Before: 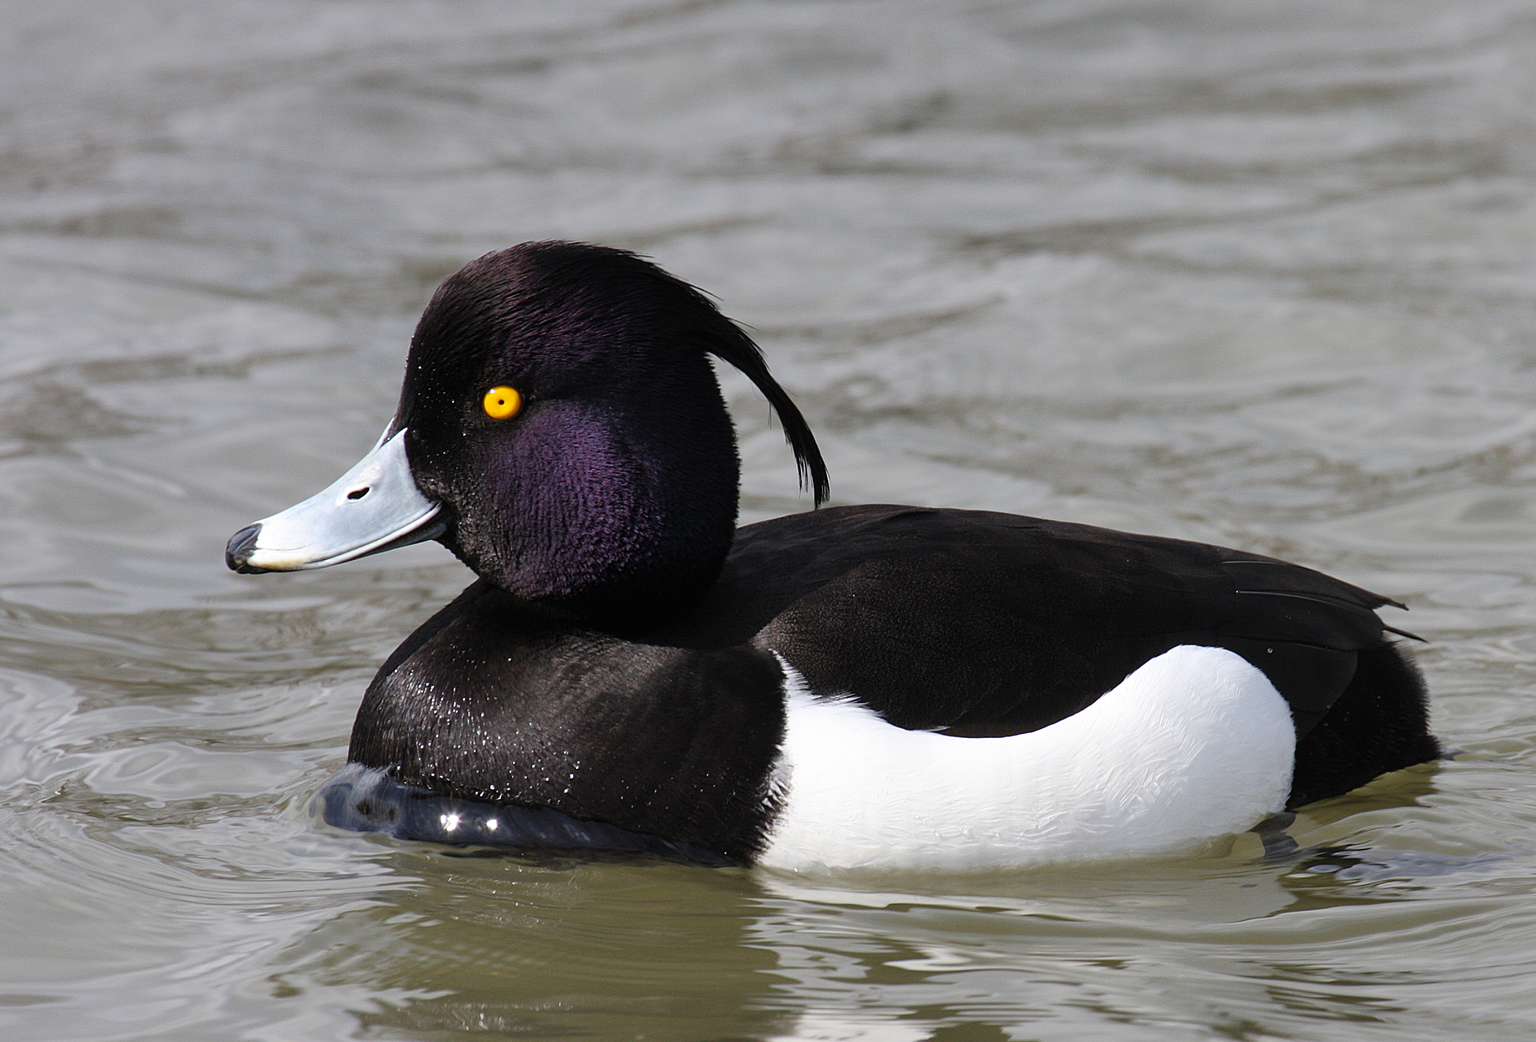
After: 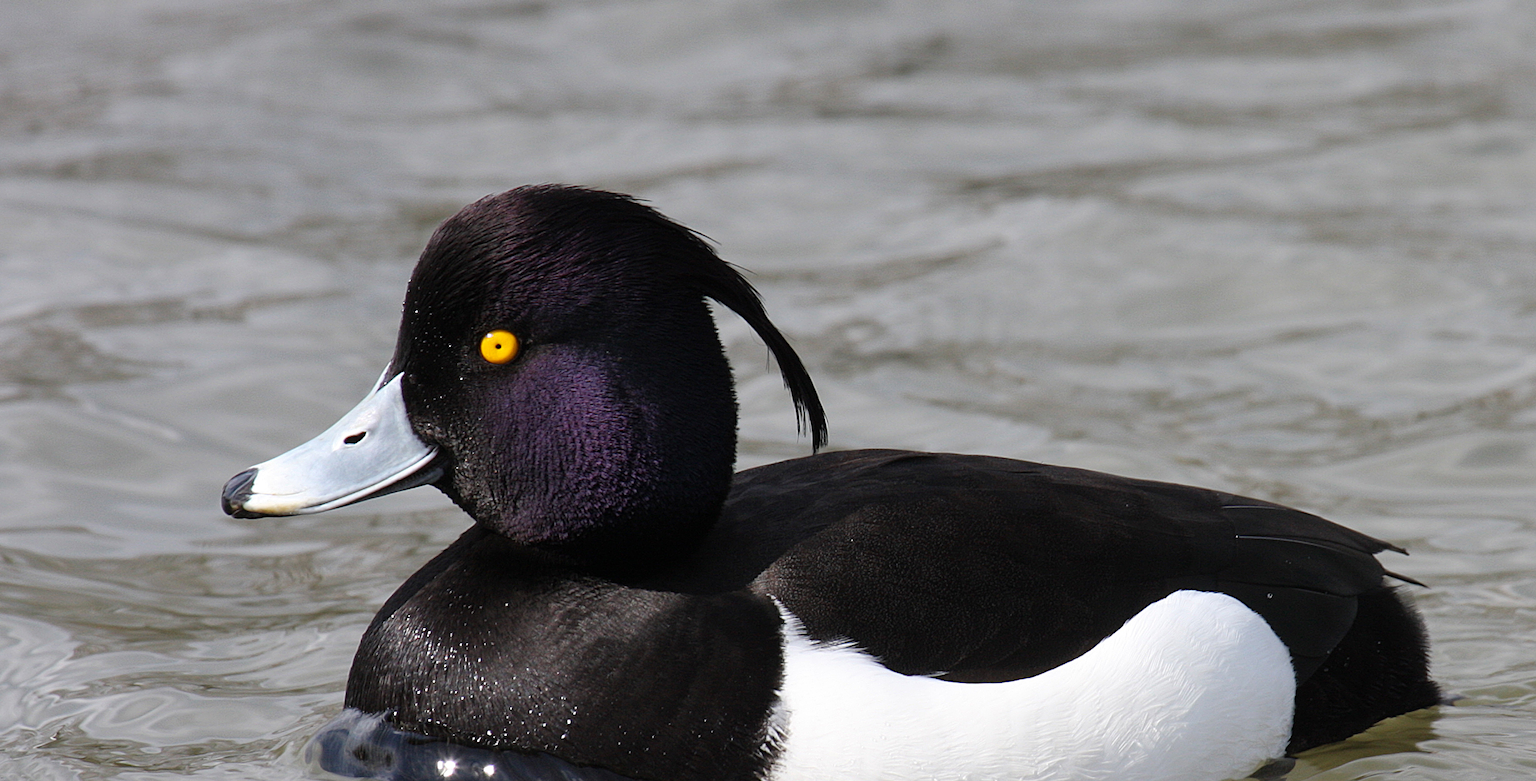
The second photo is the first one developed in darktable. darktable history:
crop: left 0.328%, top 5.532%, bottom 19.731%
